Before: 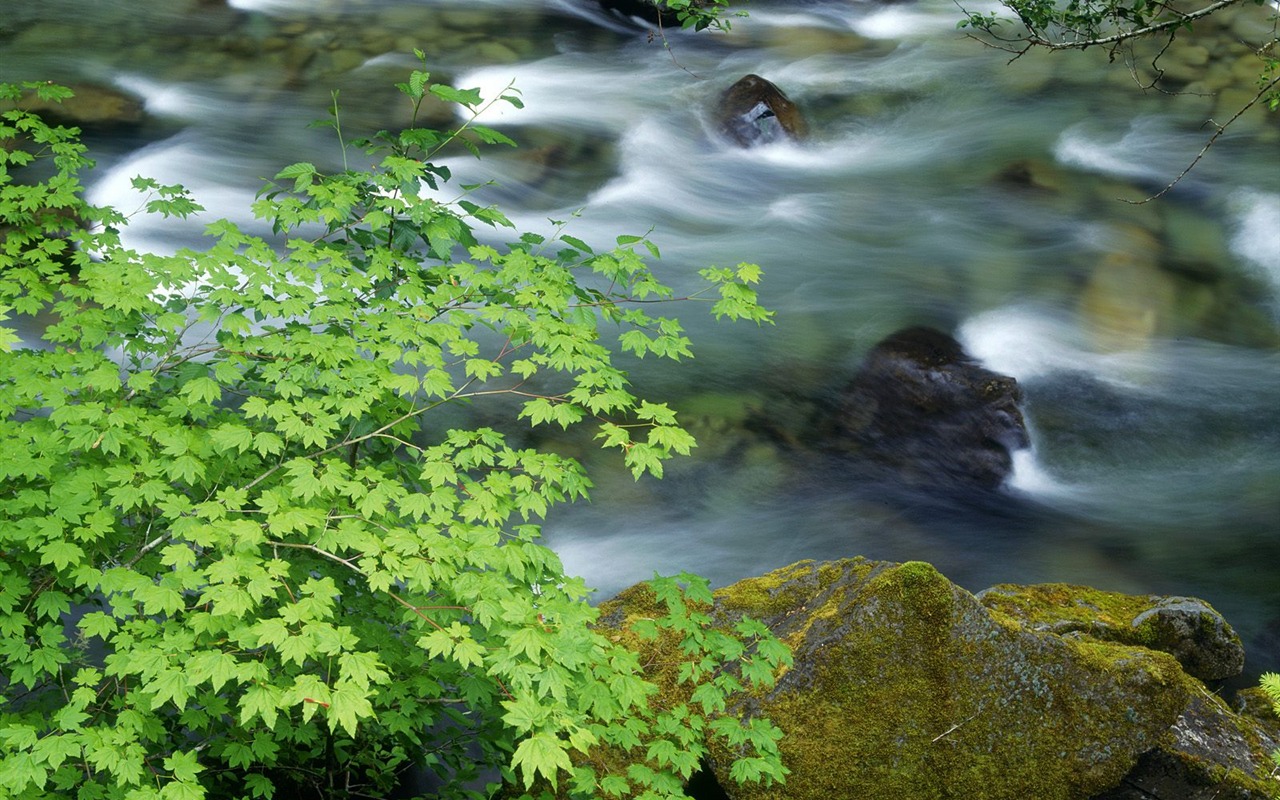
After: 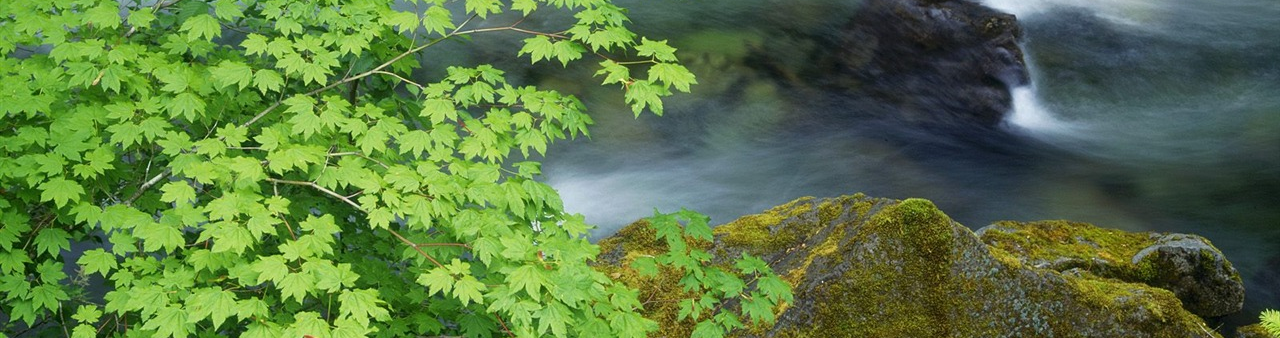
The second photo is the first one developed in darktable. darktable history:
crop: top 45.421%, bottom 12.297%
